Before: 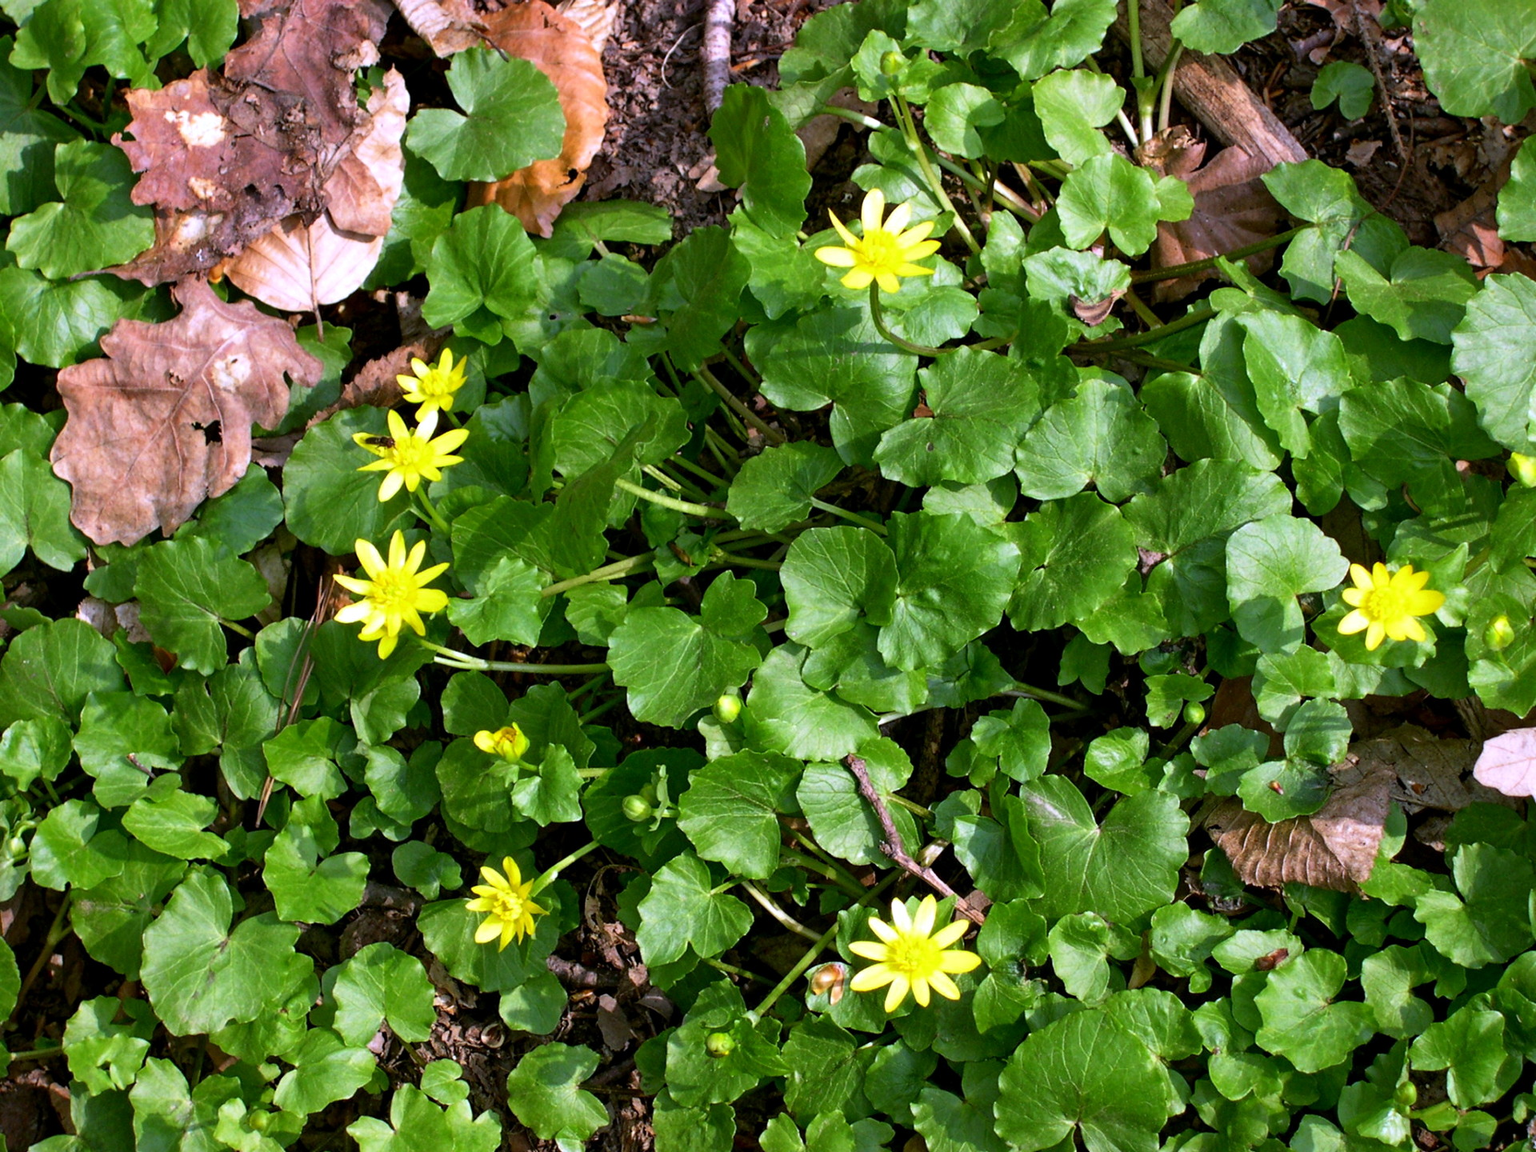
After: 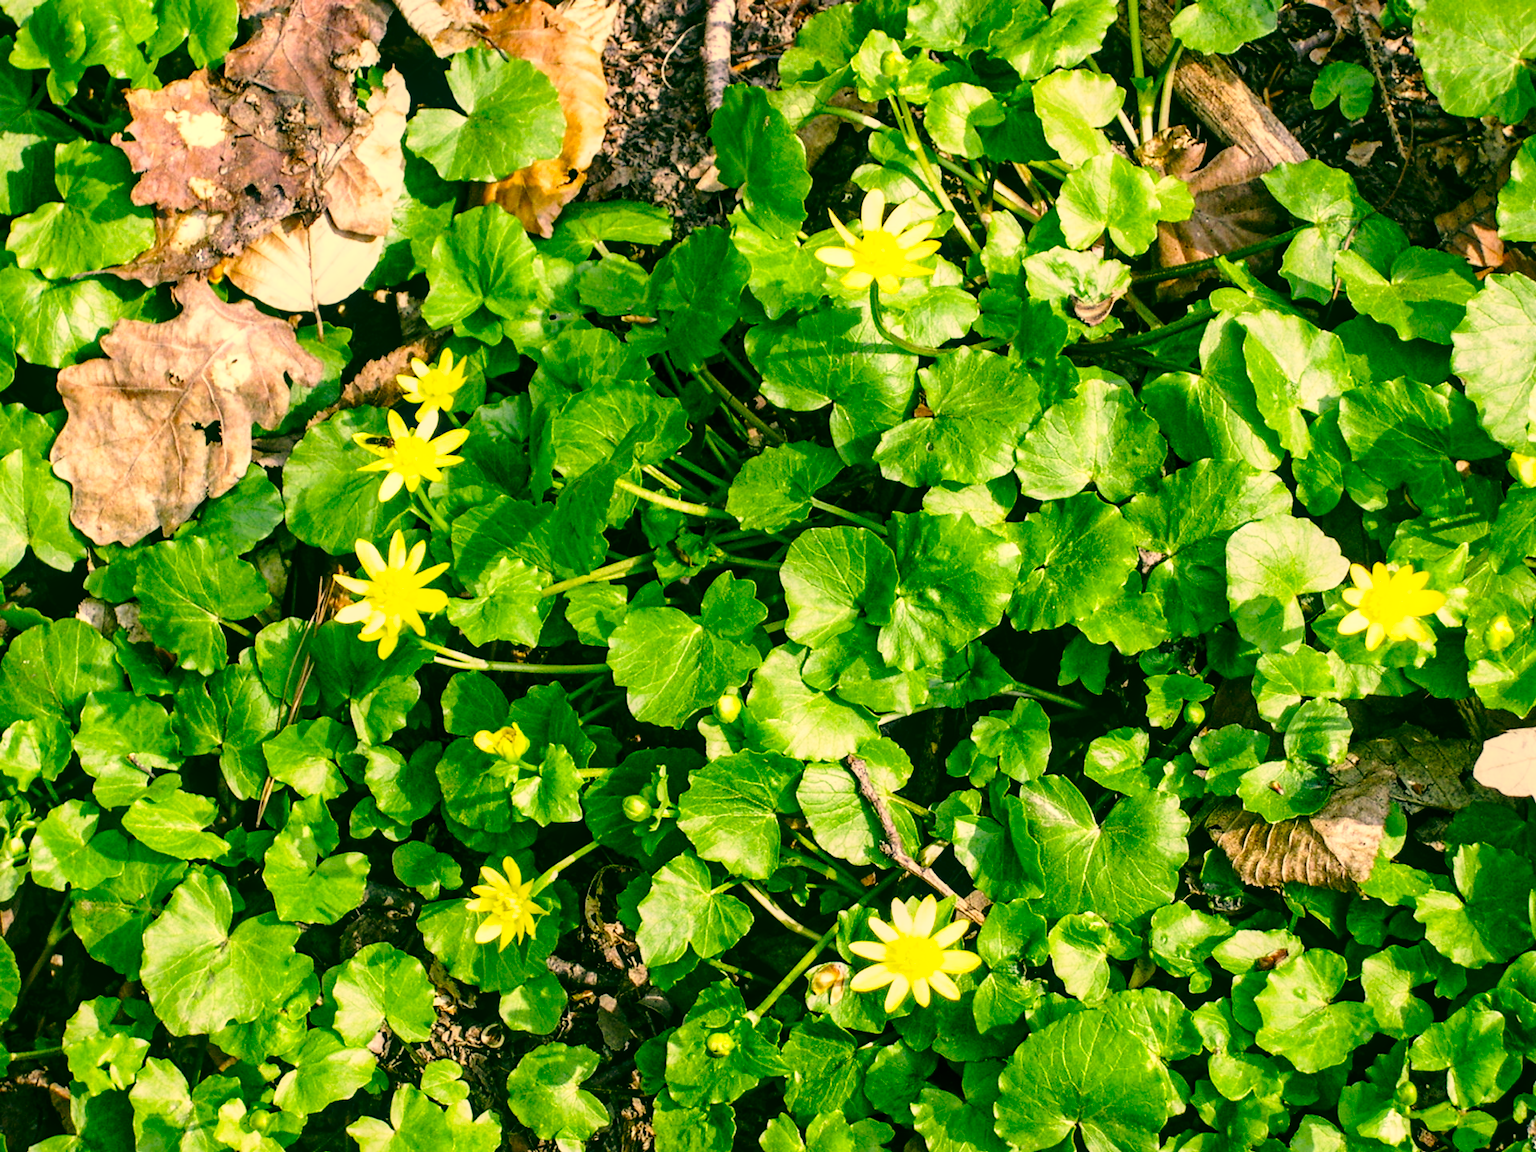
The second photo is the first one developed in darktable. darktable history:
base curve: curves: ch0 [(0, 0) (0.028, 0.03) (0.121, 0.232) (0.46, 0.748) (0.859, 0.968) (1, 1)], preserve colors none
local contrast: on, module defaults
color correction: highlights a* 5.62, highlights b* 33.57, shadows a* -25.86, shadows b* 4.02
